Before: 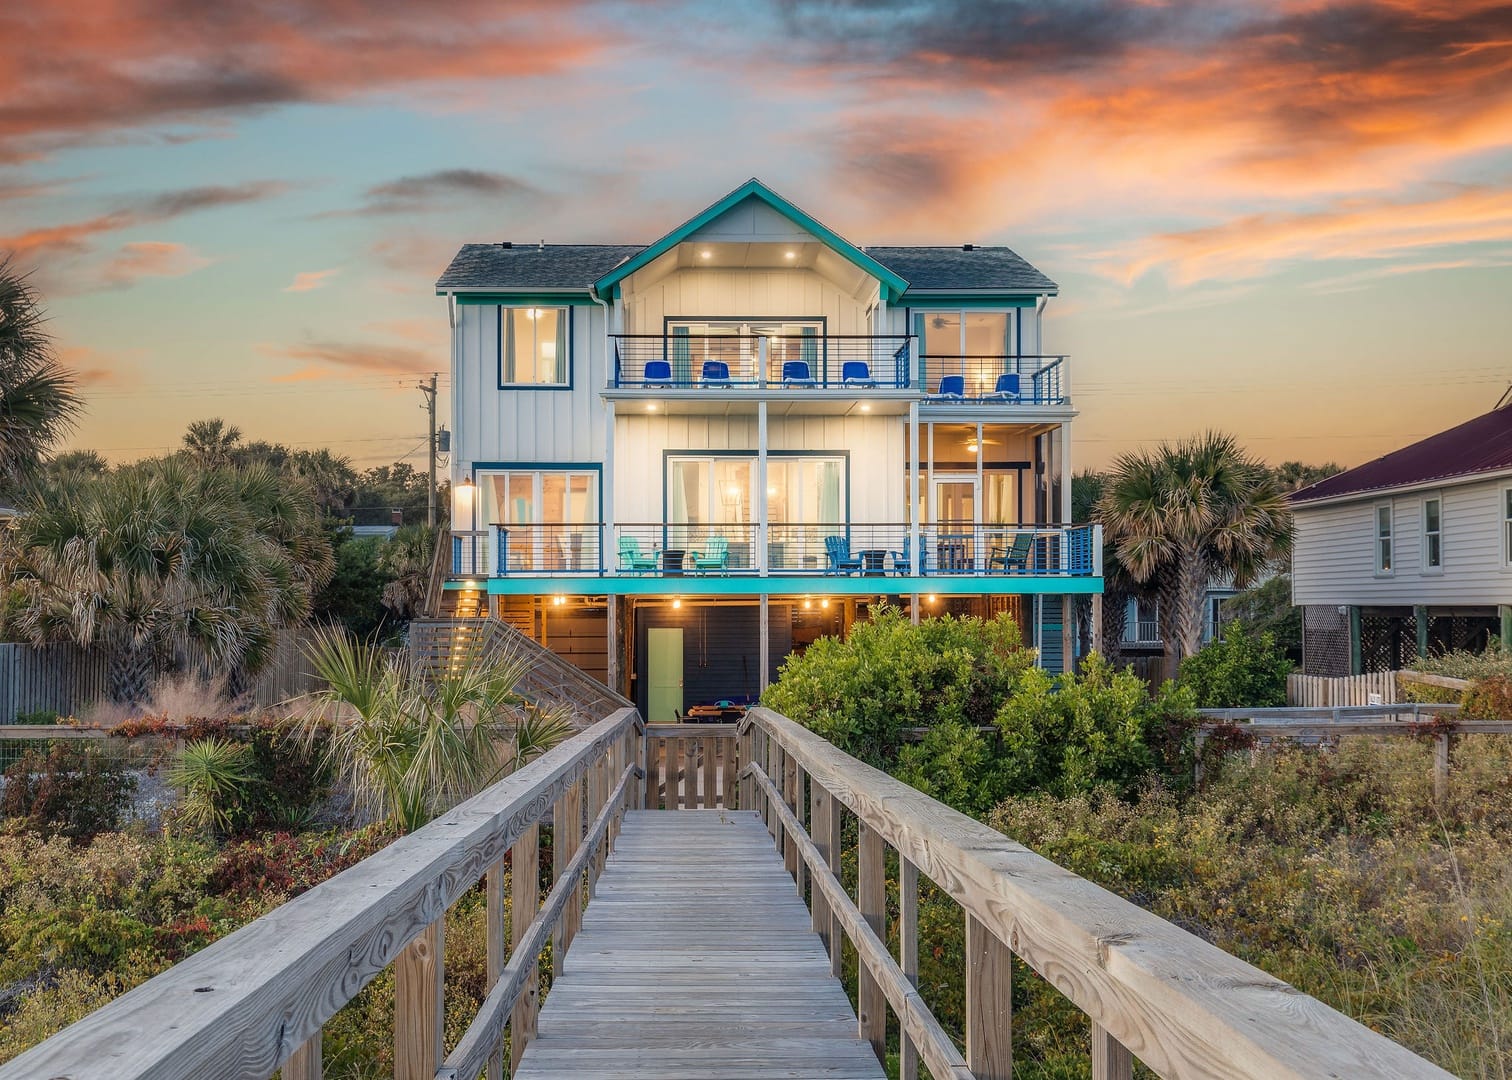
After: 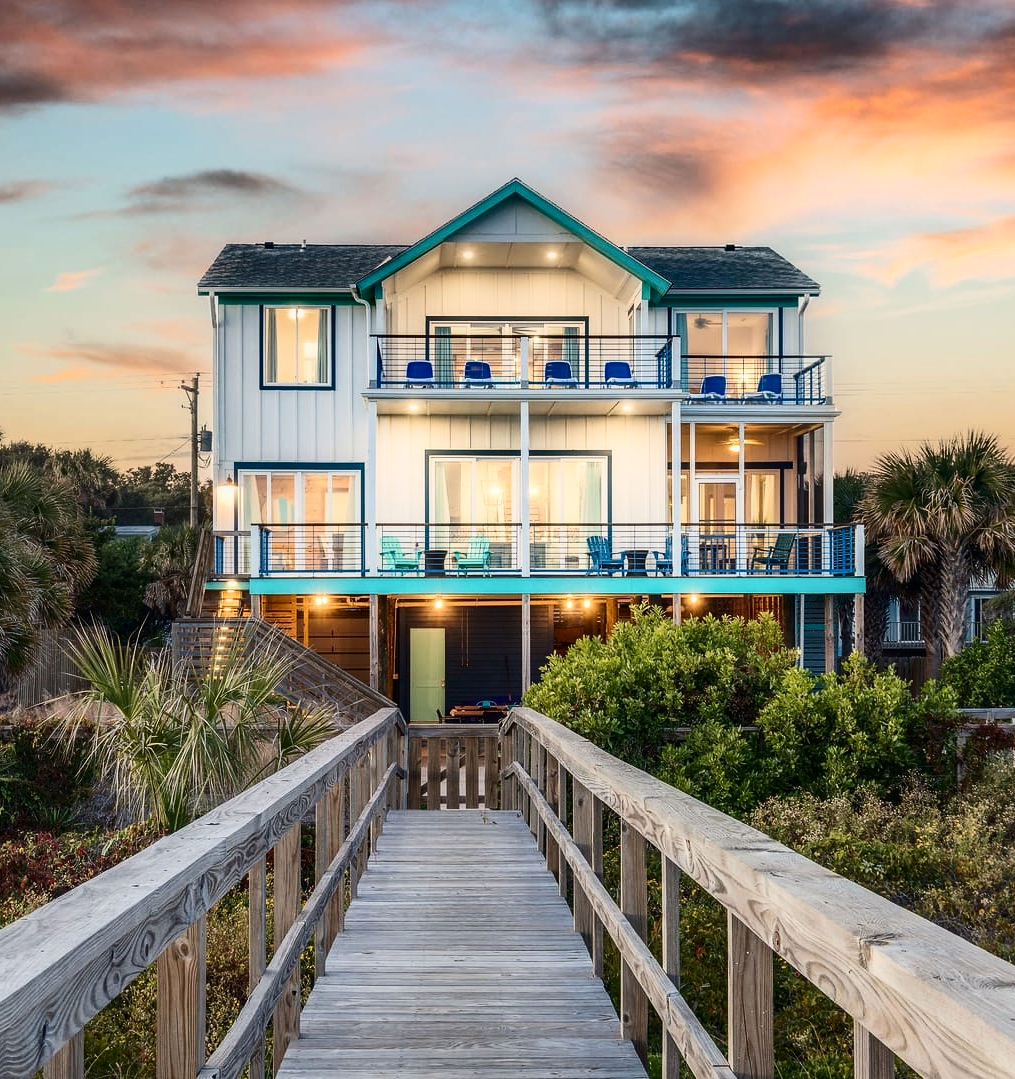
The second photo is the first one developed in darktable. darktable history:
crop and rotate: left 15.819%, right 17.05%
contrast brightness saturation: contrast 0.279
